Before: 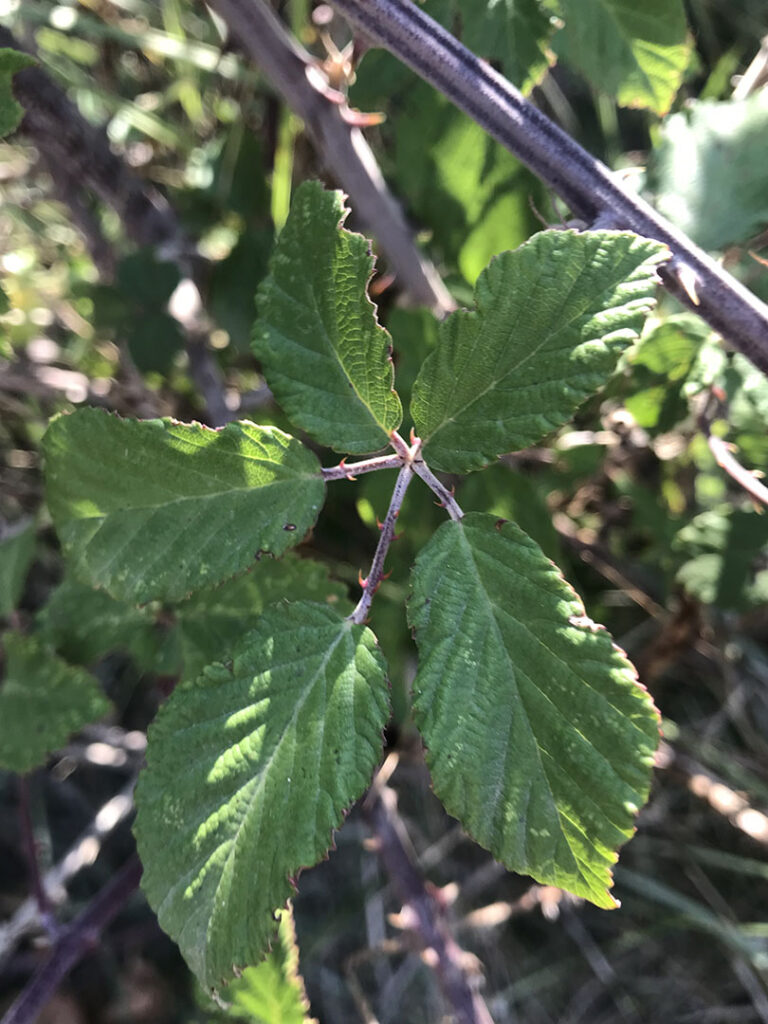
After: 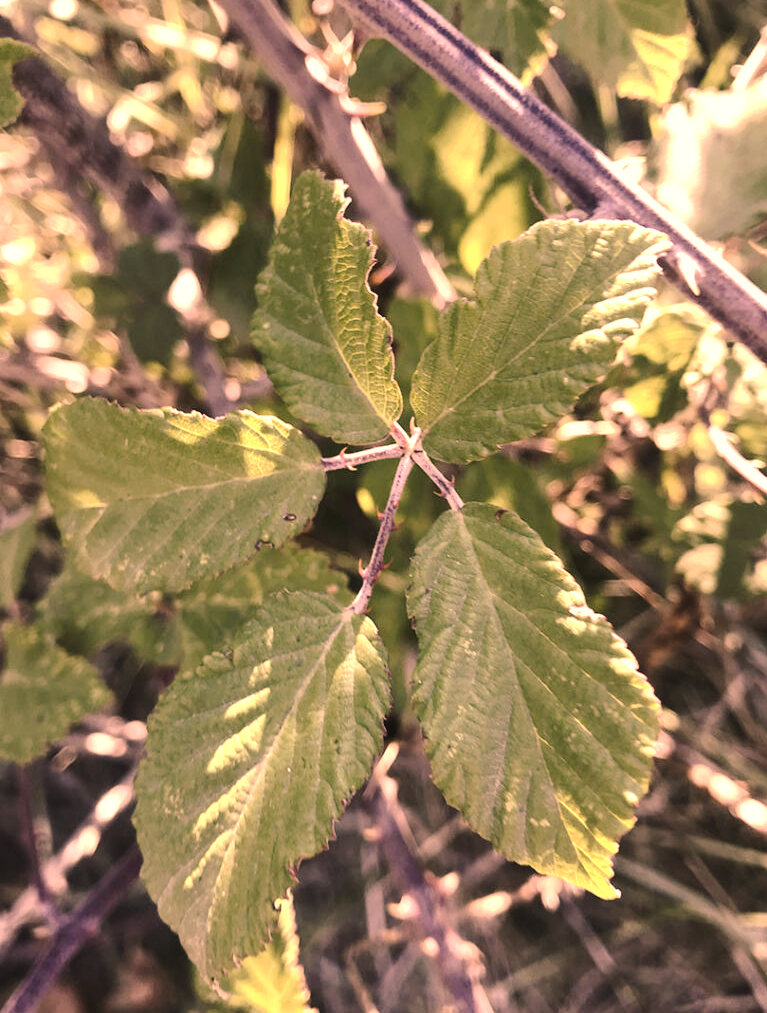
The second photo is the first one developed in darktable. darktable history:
color correction: highlights a* 40, highlights b* 40, saturation 0.69
tone equalizer: on, module defaults
exposure: black level correction 0, exposure 0.68 EV, compensate exposure bias true, compensate highlight preservation false
crop: top 1.049%, right 0.001%
tone curve: curves: ch0 [(0, 0) (0.003, 0.031) (0.011, 0.041) (0.025, 0.054) (0.044, 0.06) (0.069, 0.083) (0.1, 0.108) (0.136, 0.135) (0.177, 0.179) (0.224, 0.231) (0.277, 0.294) (0.335, 0.378) (0.399, 0.463) (0.468, 0.552) (0.543, 0.627) (0.623, 0.694) (0.709, 0.776) (0.801, 0.849) (0.898, 0.905) (1, 1)], preserve colors none
